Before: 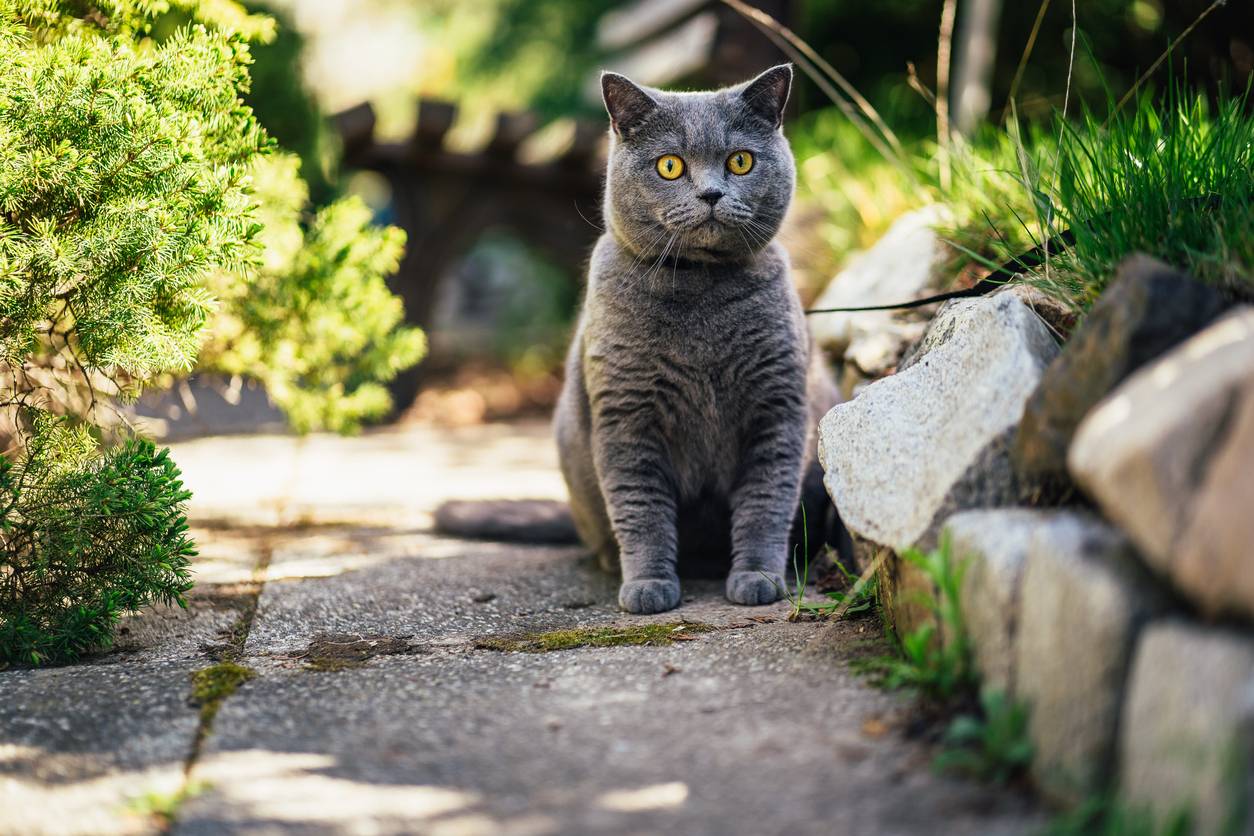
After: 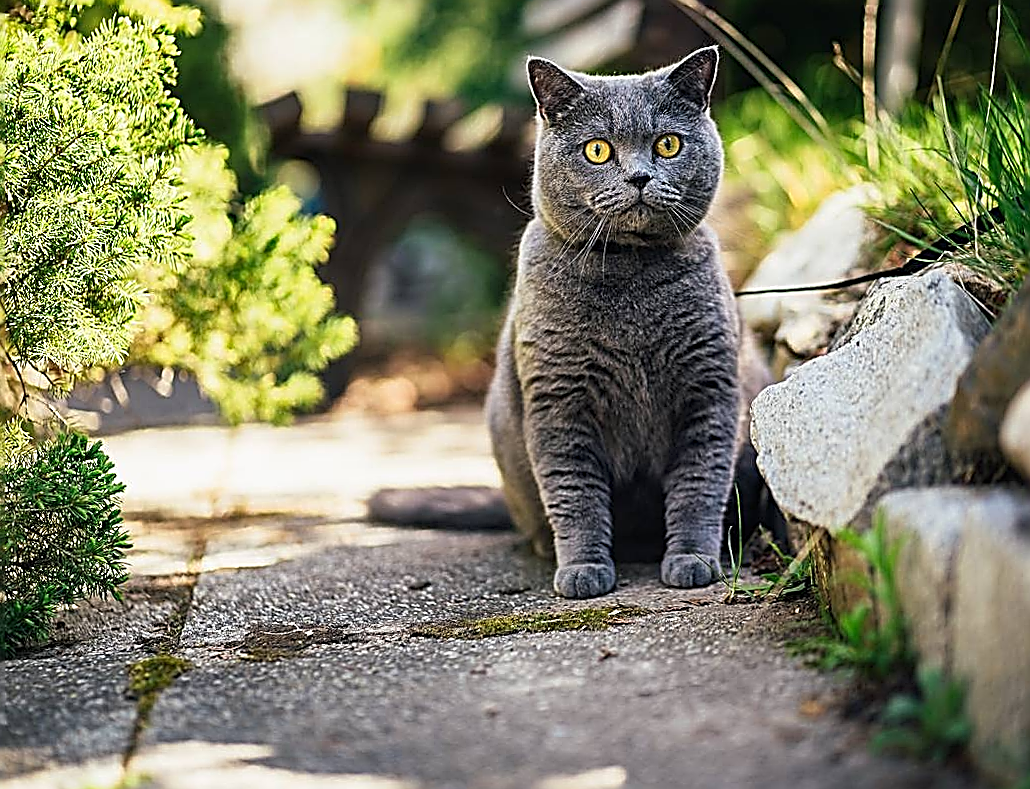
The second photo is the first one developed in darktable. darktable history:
sharpen: amount 1.861
crop and rotate: angle 1°, left 4.281%, top 0.642%, right 11.383%, bottom 2.486%
